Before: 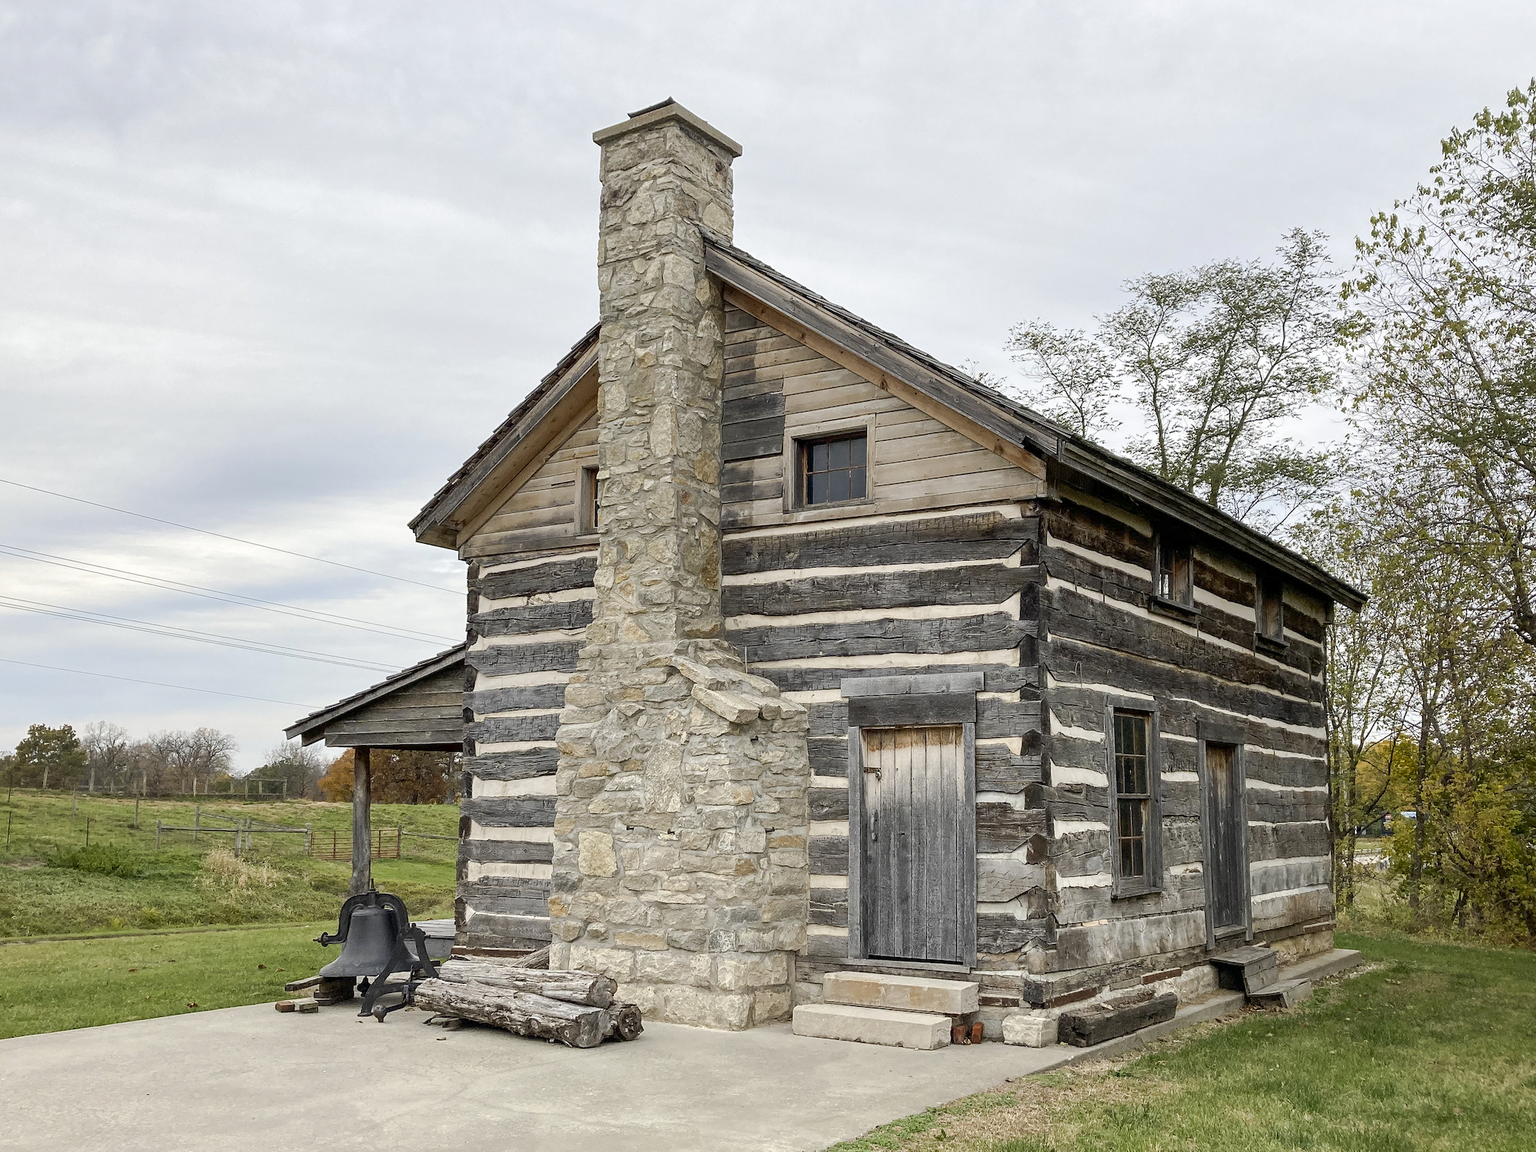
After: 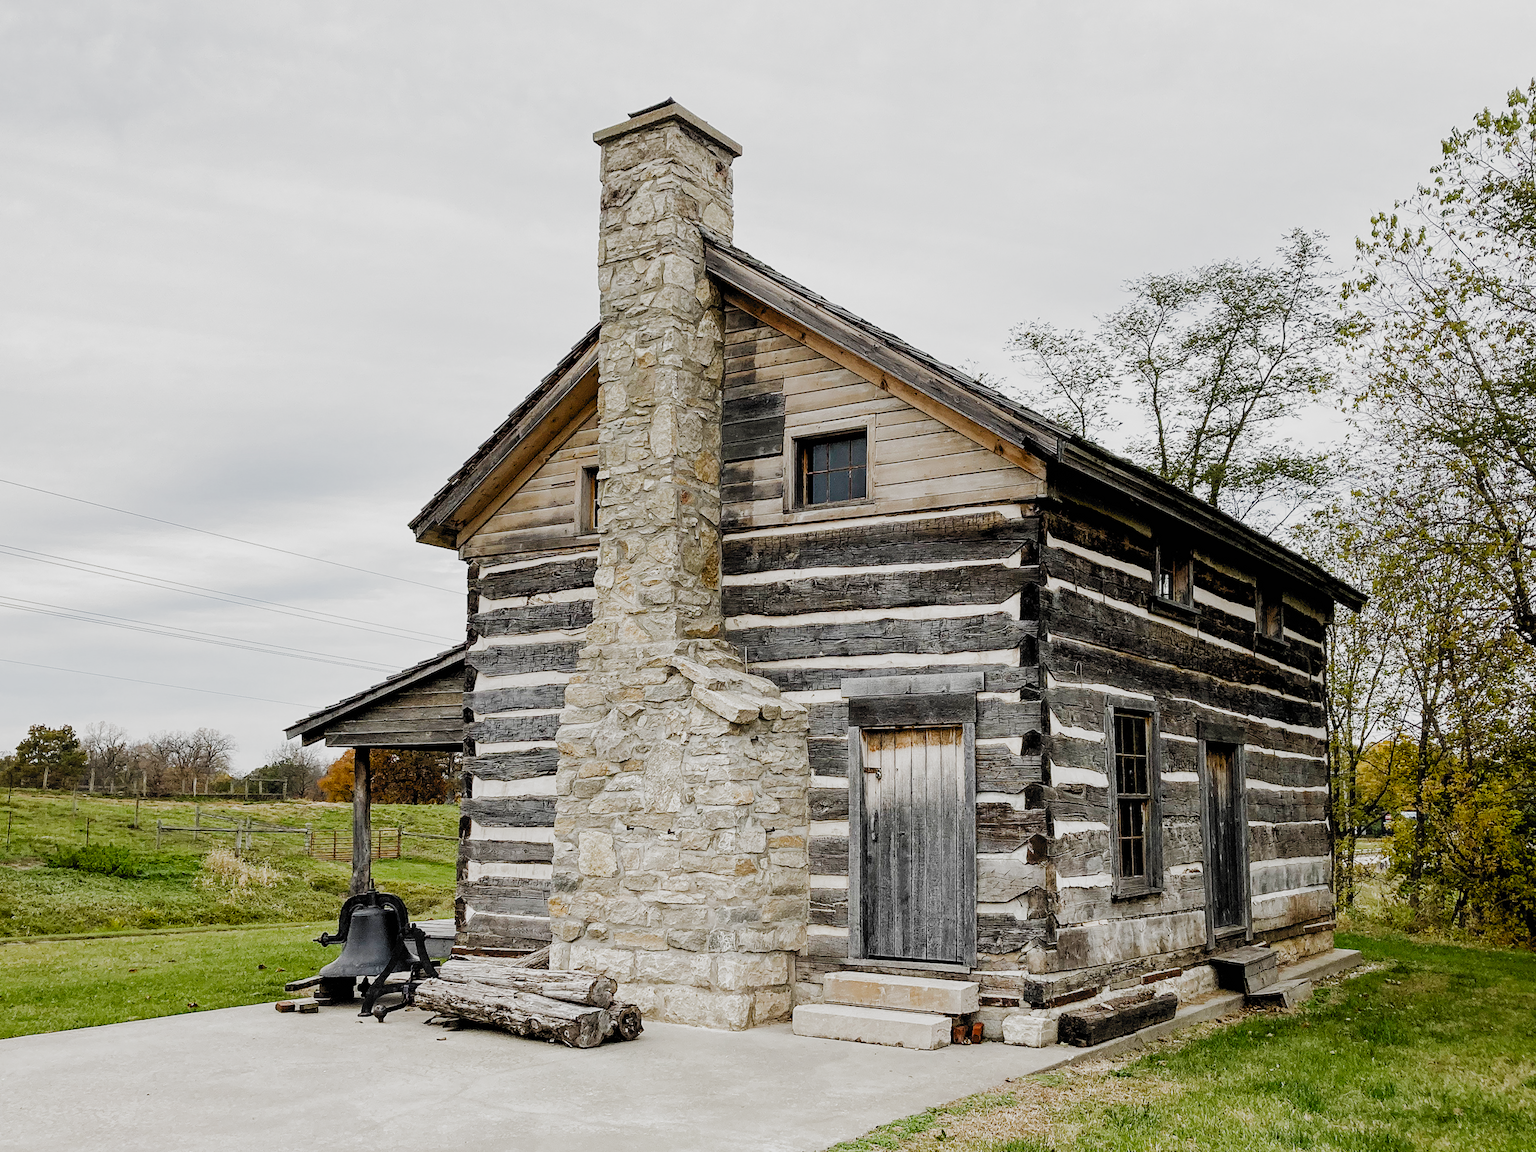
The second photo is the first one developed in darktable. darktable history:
filmic rgb: black relative exposure -5.15 EV, white relative exposure 4 EV, hardness 2.89, contrast 1.299, highlights saturation mix -29.01%, add noise in highlights 0.002, preserve chrominance no, color science v3 (2019), use custom middle-gray values true, contrast in highlights soft
